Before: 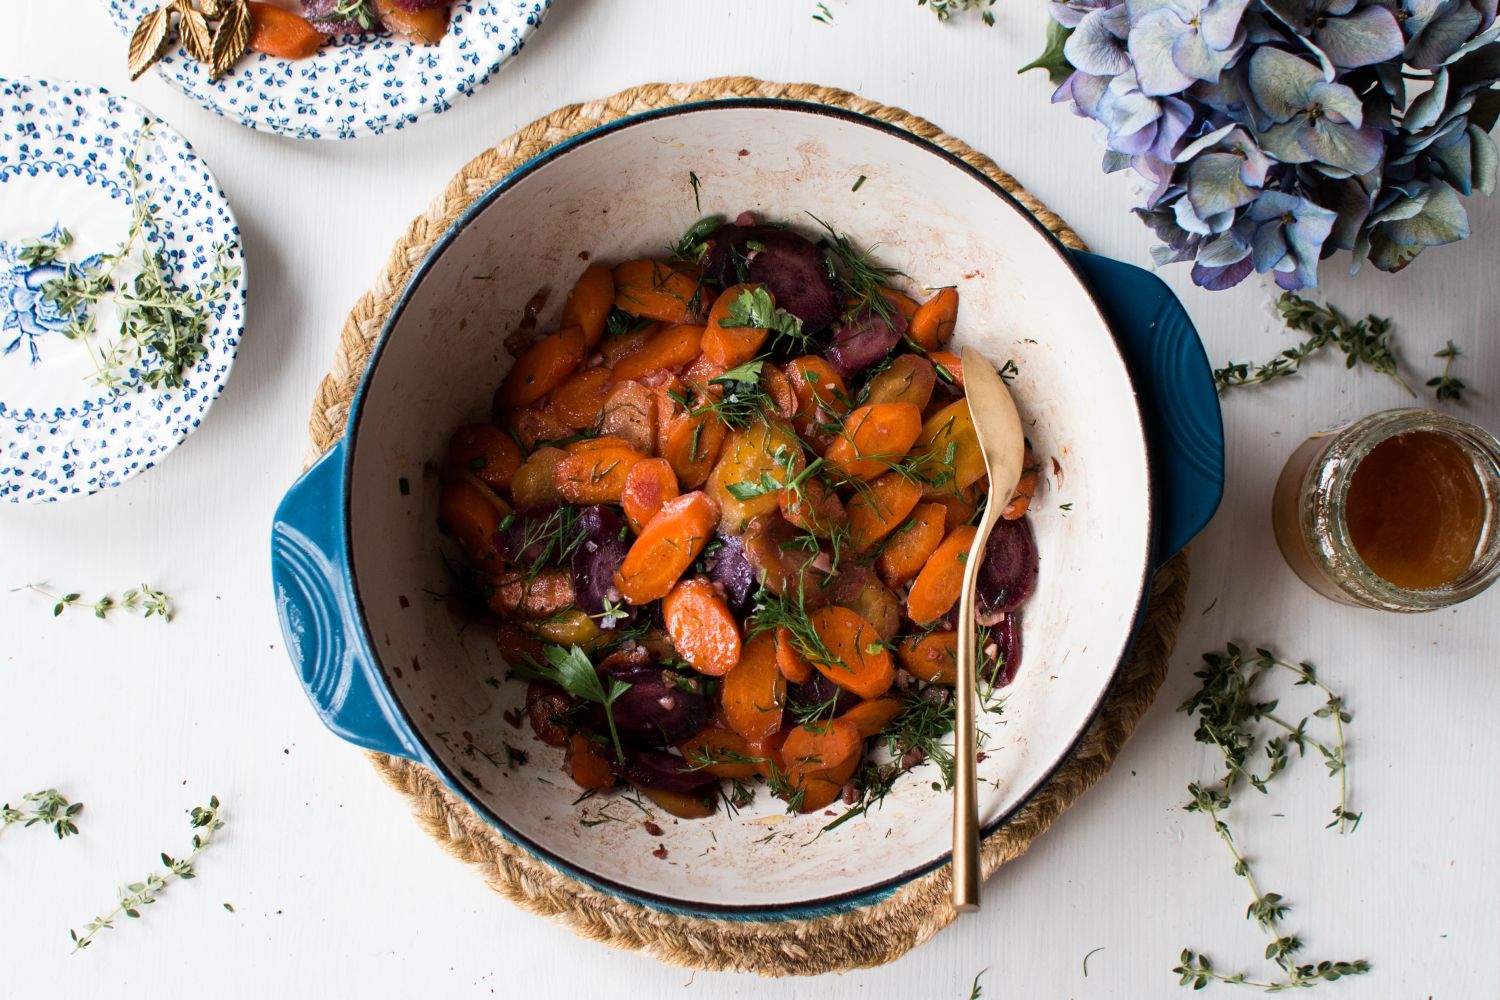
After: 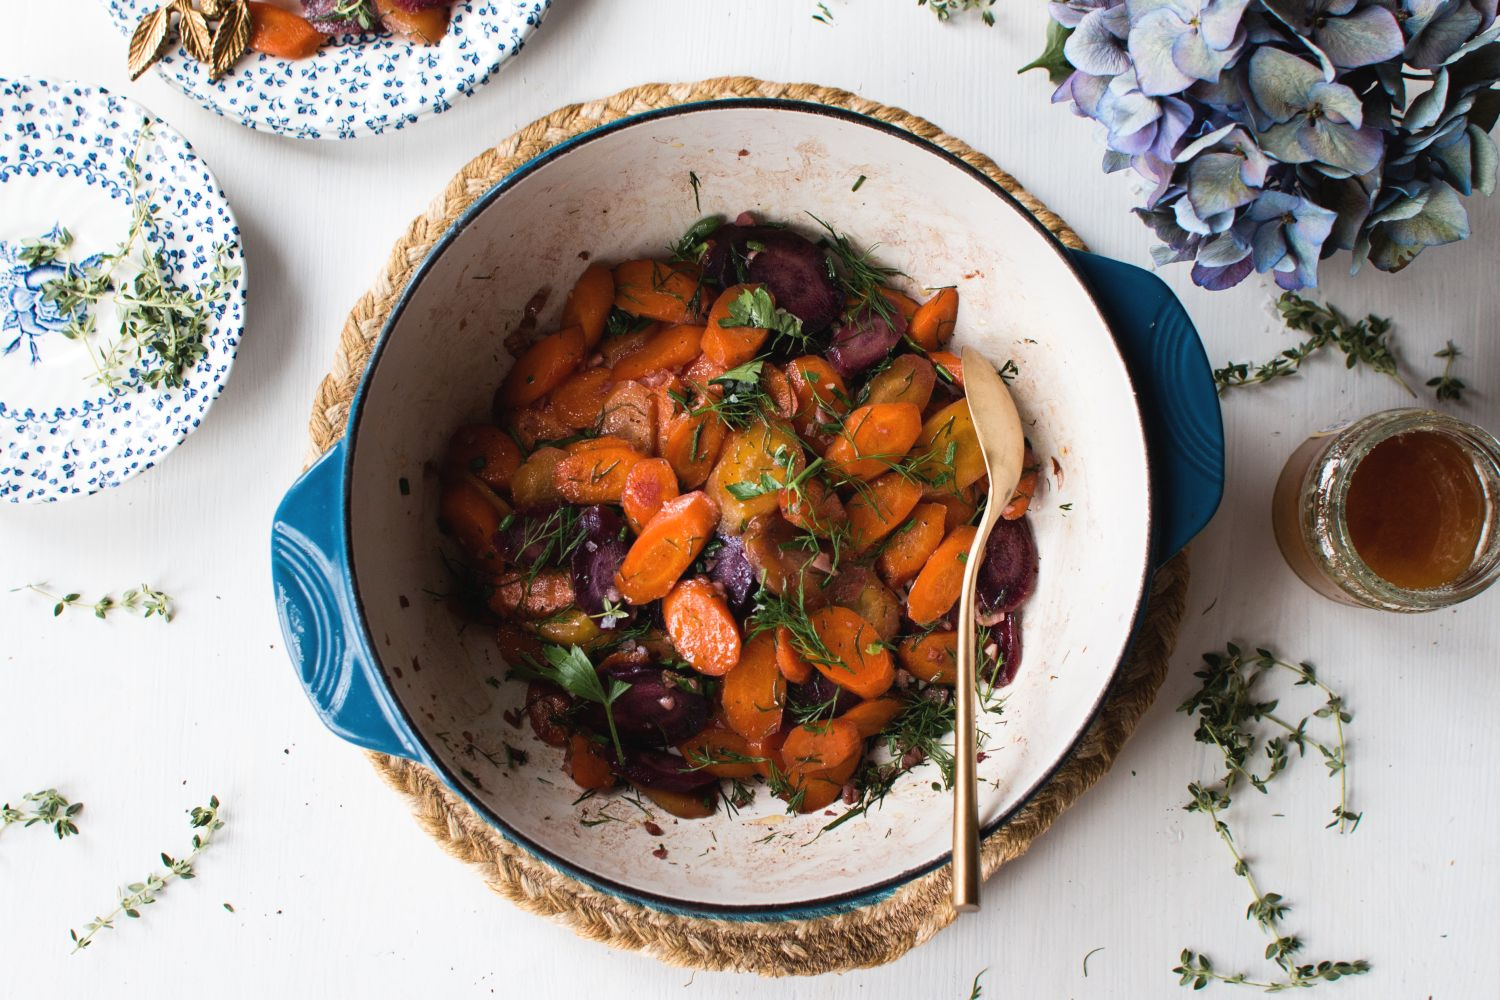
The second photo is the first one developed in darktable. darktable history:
exposure: black level correction -0.003, exposure 0.033 EV, compensate highlight preservation false
